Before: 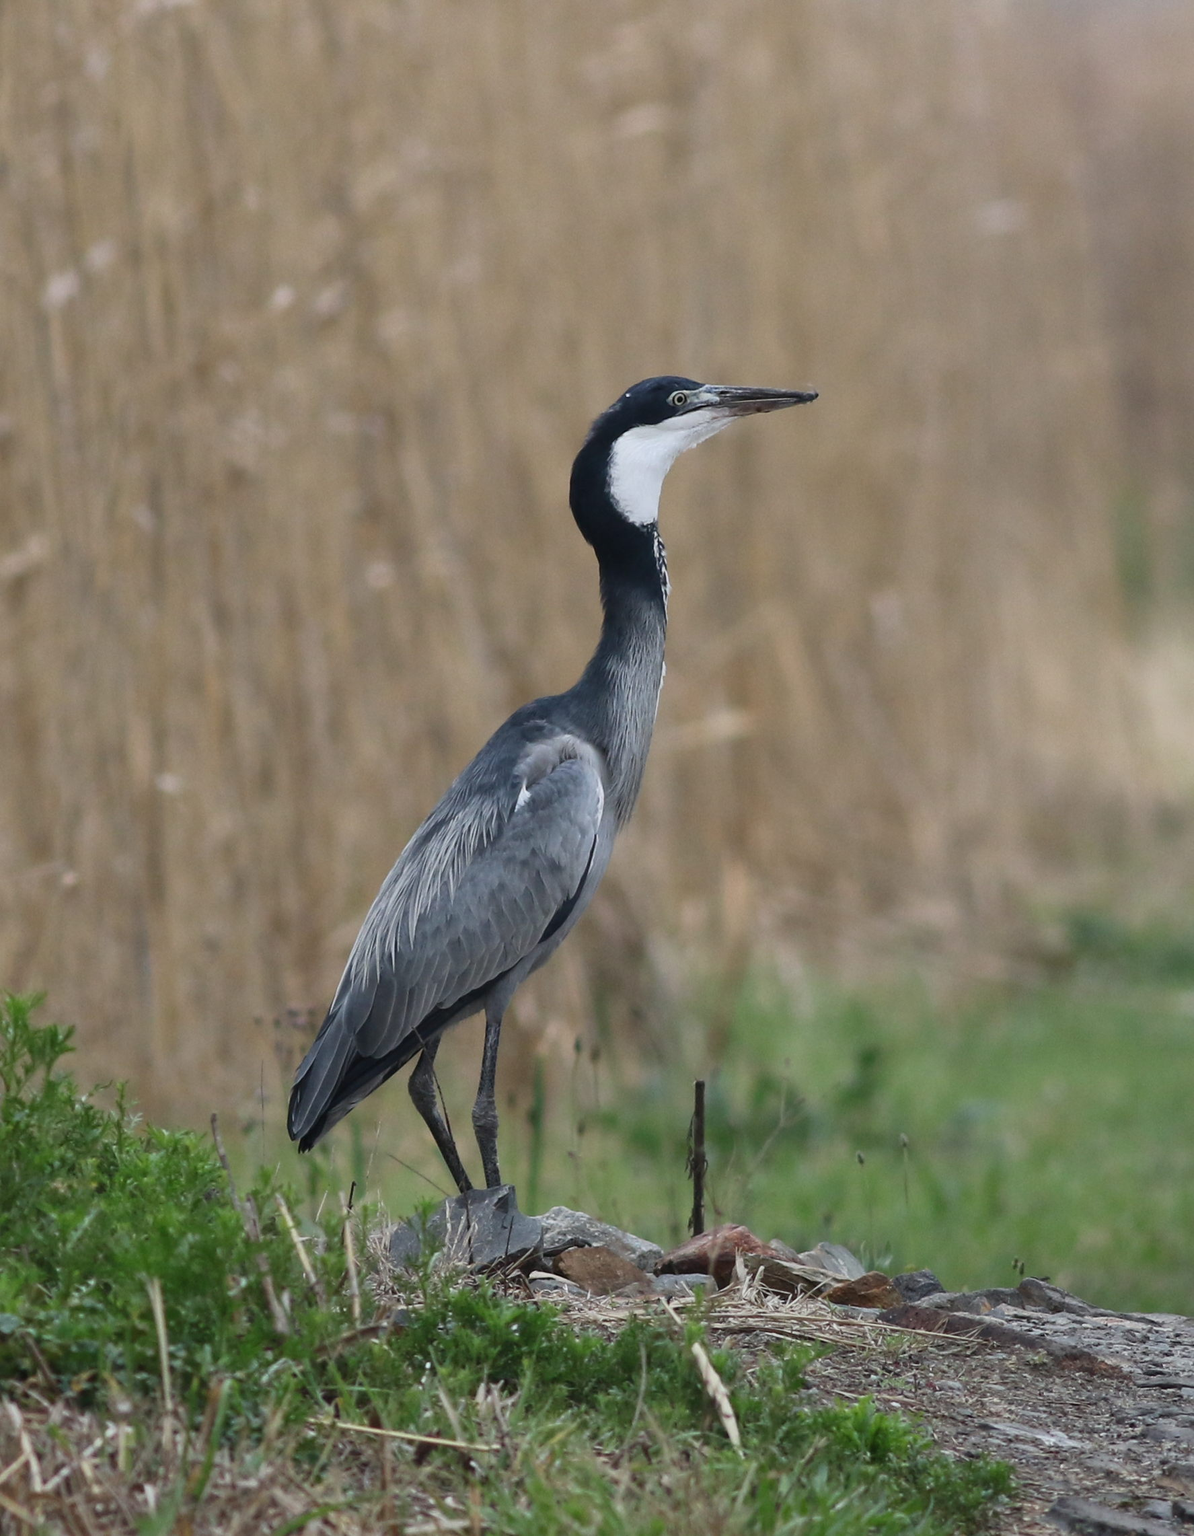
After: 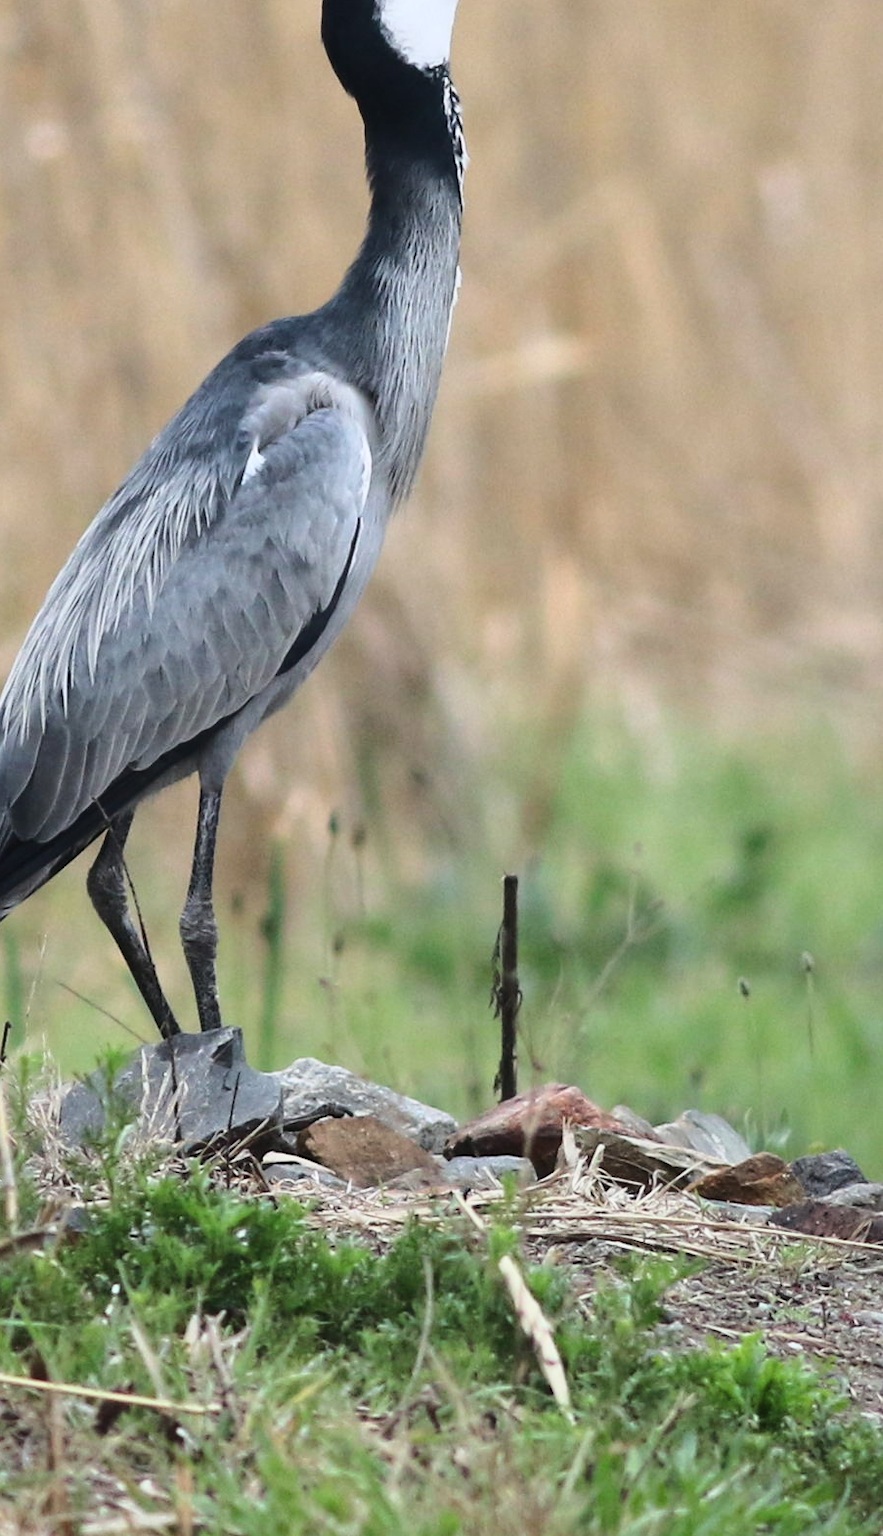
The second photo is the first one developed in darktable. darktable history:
base curve: curves: ch0 [(0, 0) (0.028, 0.03) (0.121, 0.232) (0.46, 0.748) (0.859, 0.968) (1, 1)]
crop and rotate: left 29.237%, top 31.152%, right 19.807%
